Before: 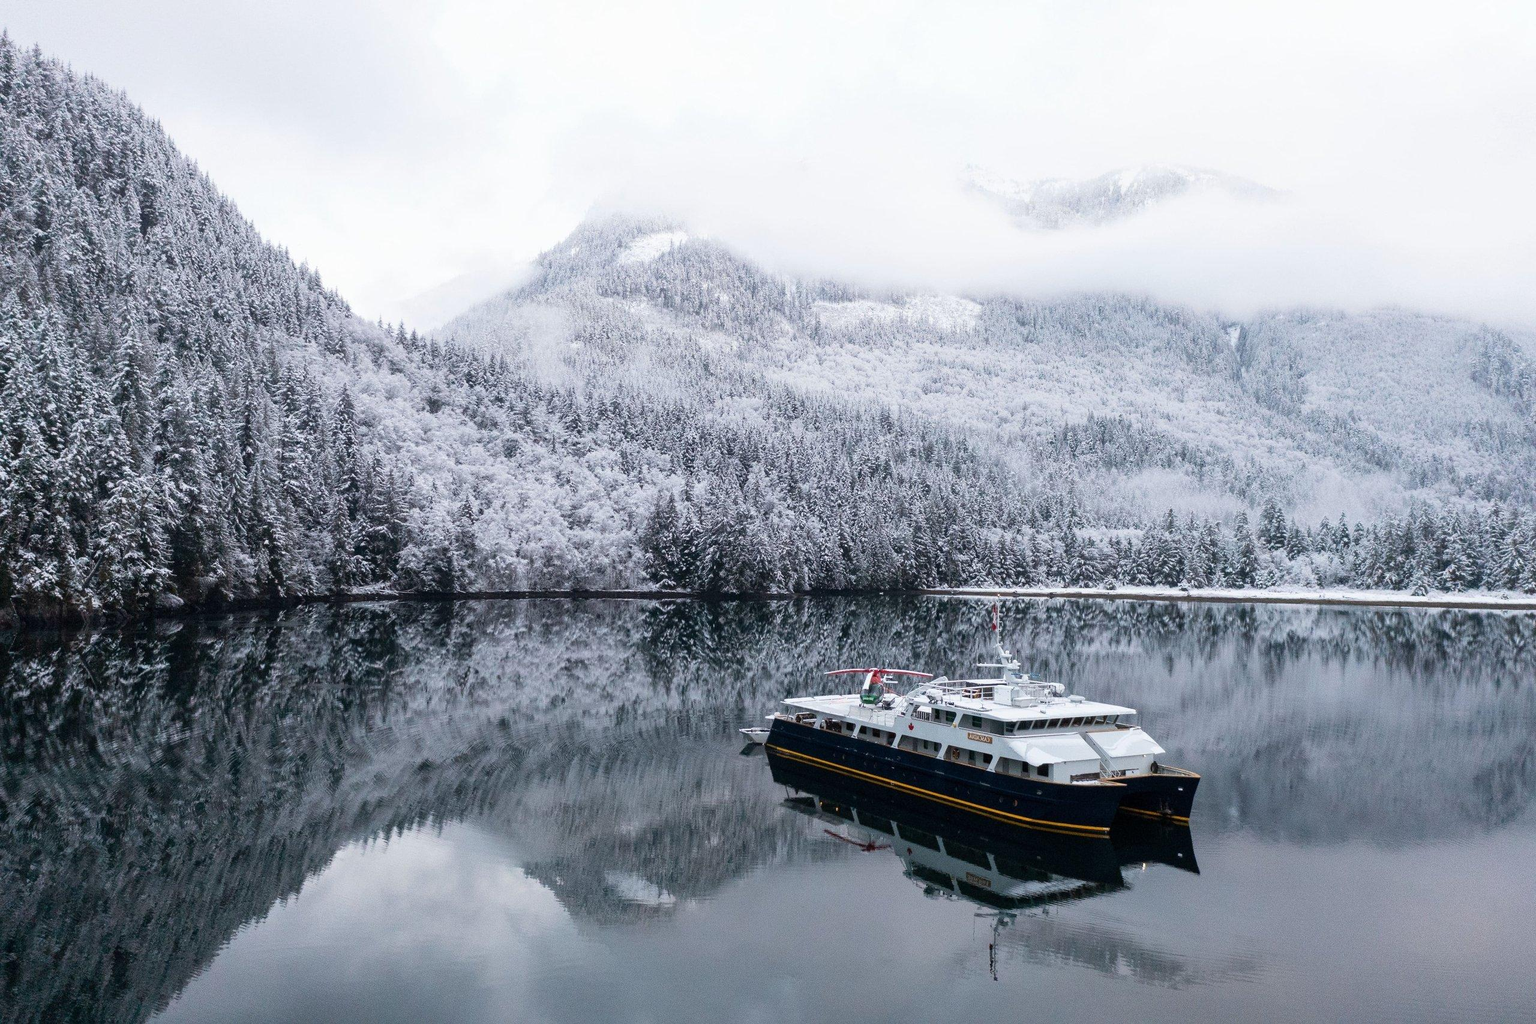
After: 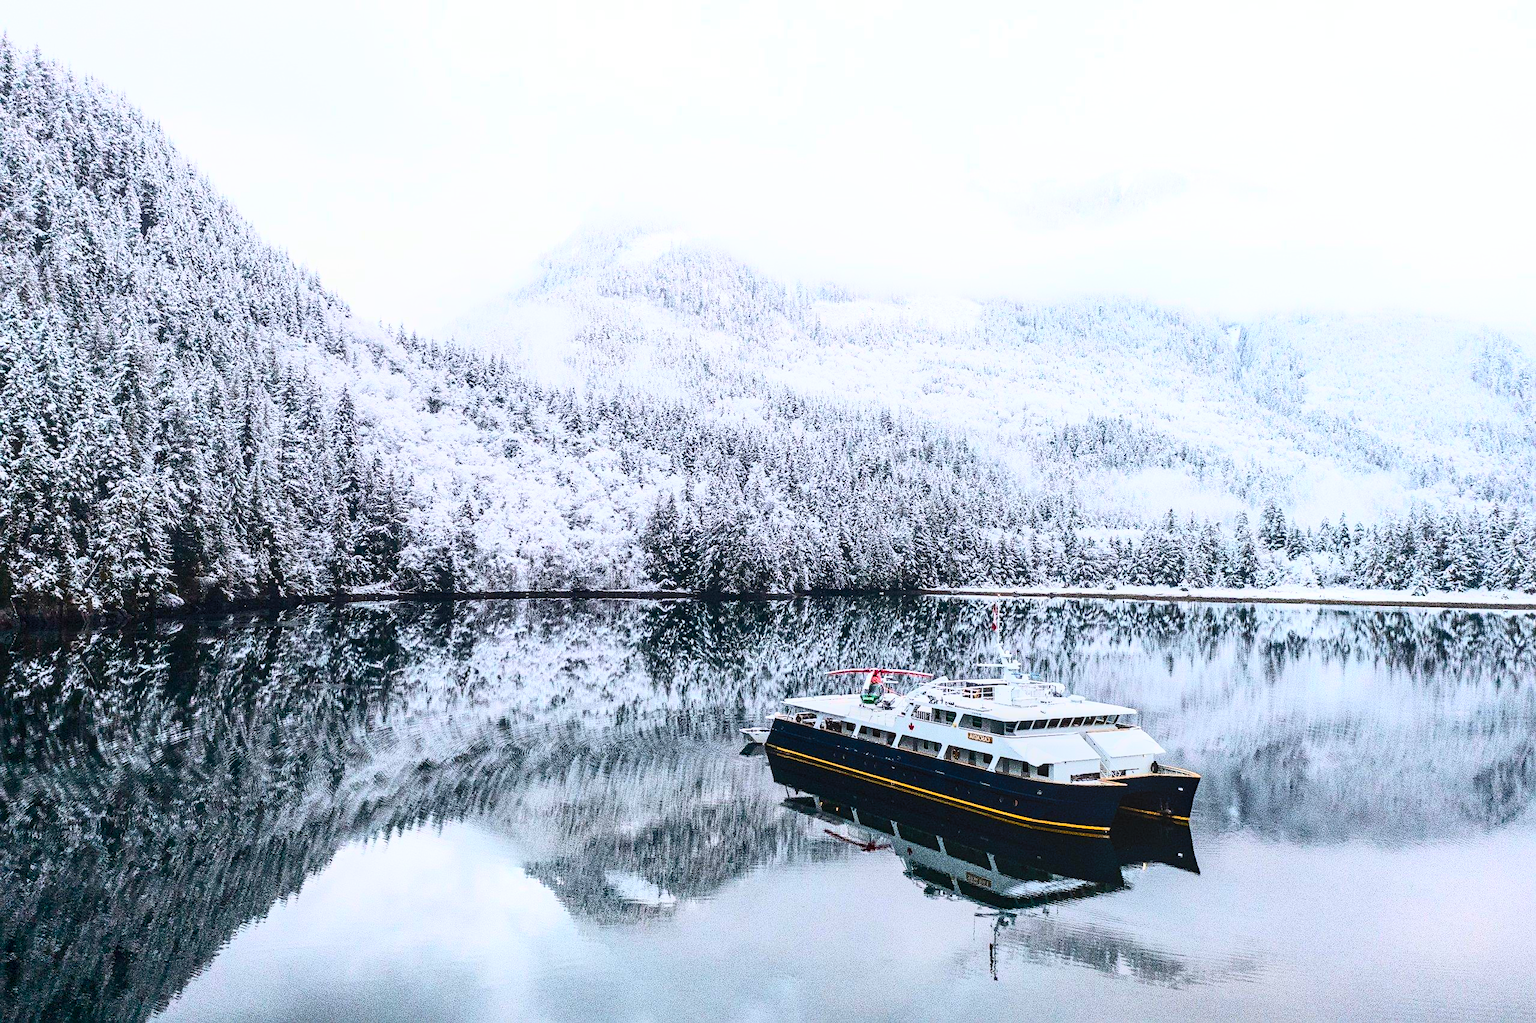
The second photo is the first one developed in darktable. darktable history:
local contrast: on, module defaults
color balance rgb: perceptual saturation grading › global saturation 29.357%, perceptual brilliance grading › mid-tones 10.259%, perceptual brilliance grading › shadows 15.804%, global vibrance 6.079%
sharpen: radius 2.159, amount 0.387, threshold 0.093
contrast brightness saturation: contrast 0.612, brightness 0.323, saturation 0.142
